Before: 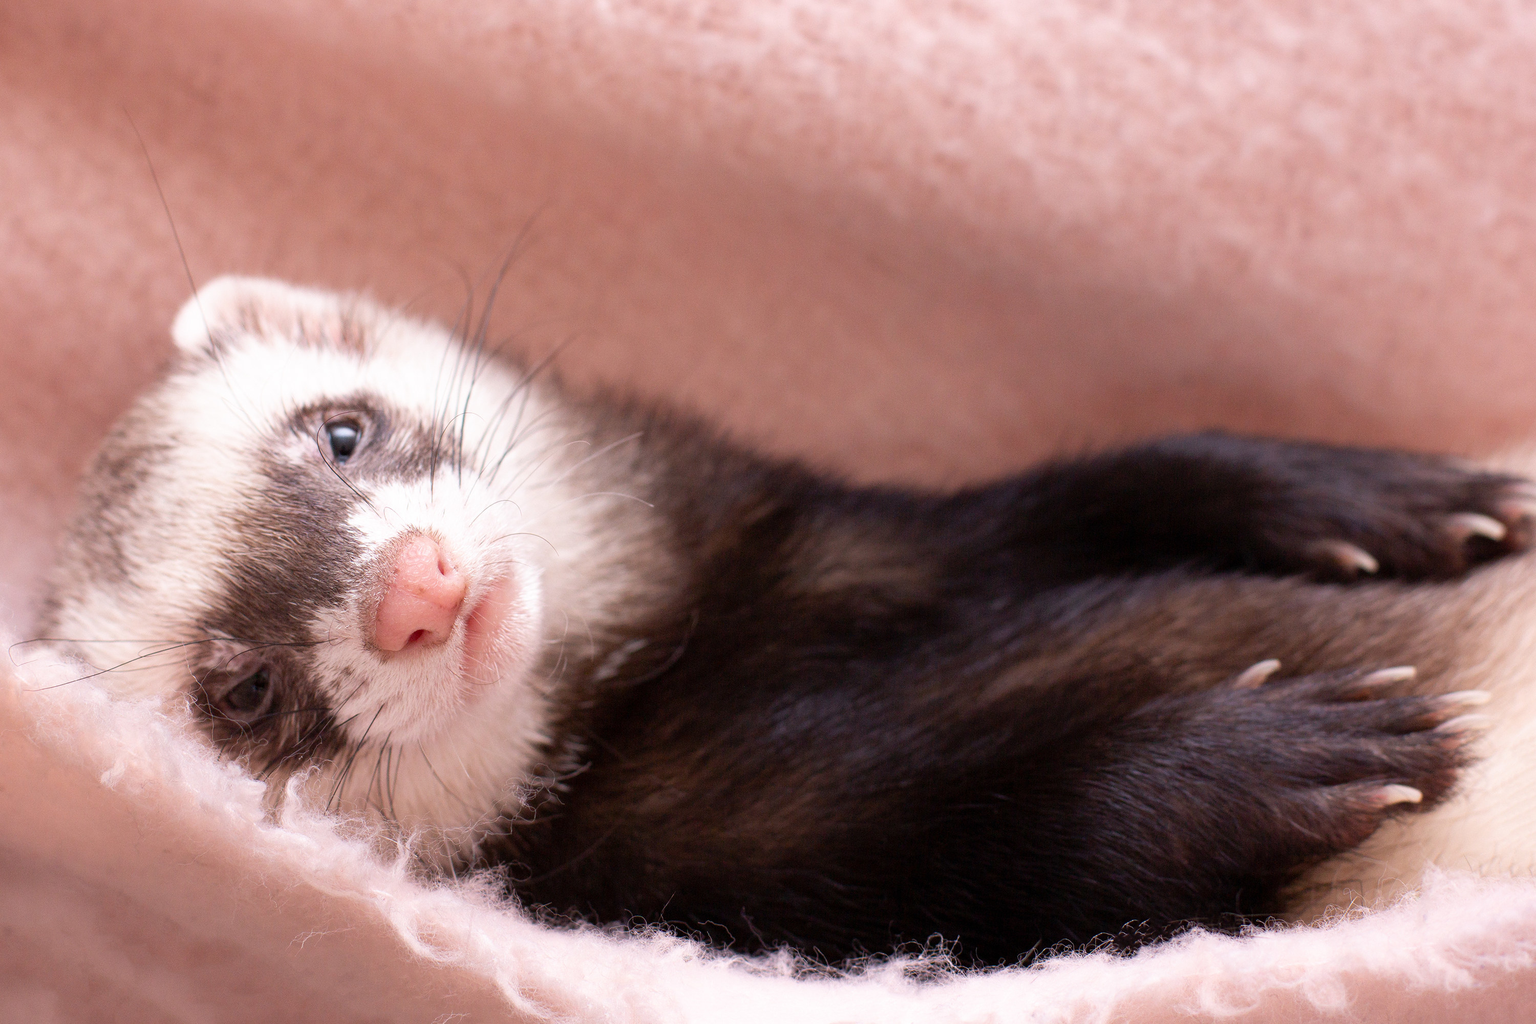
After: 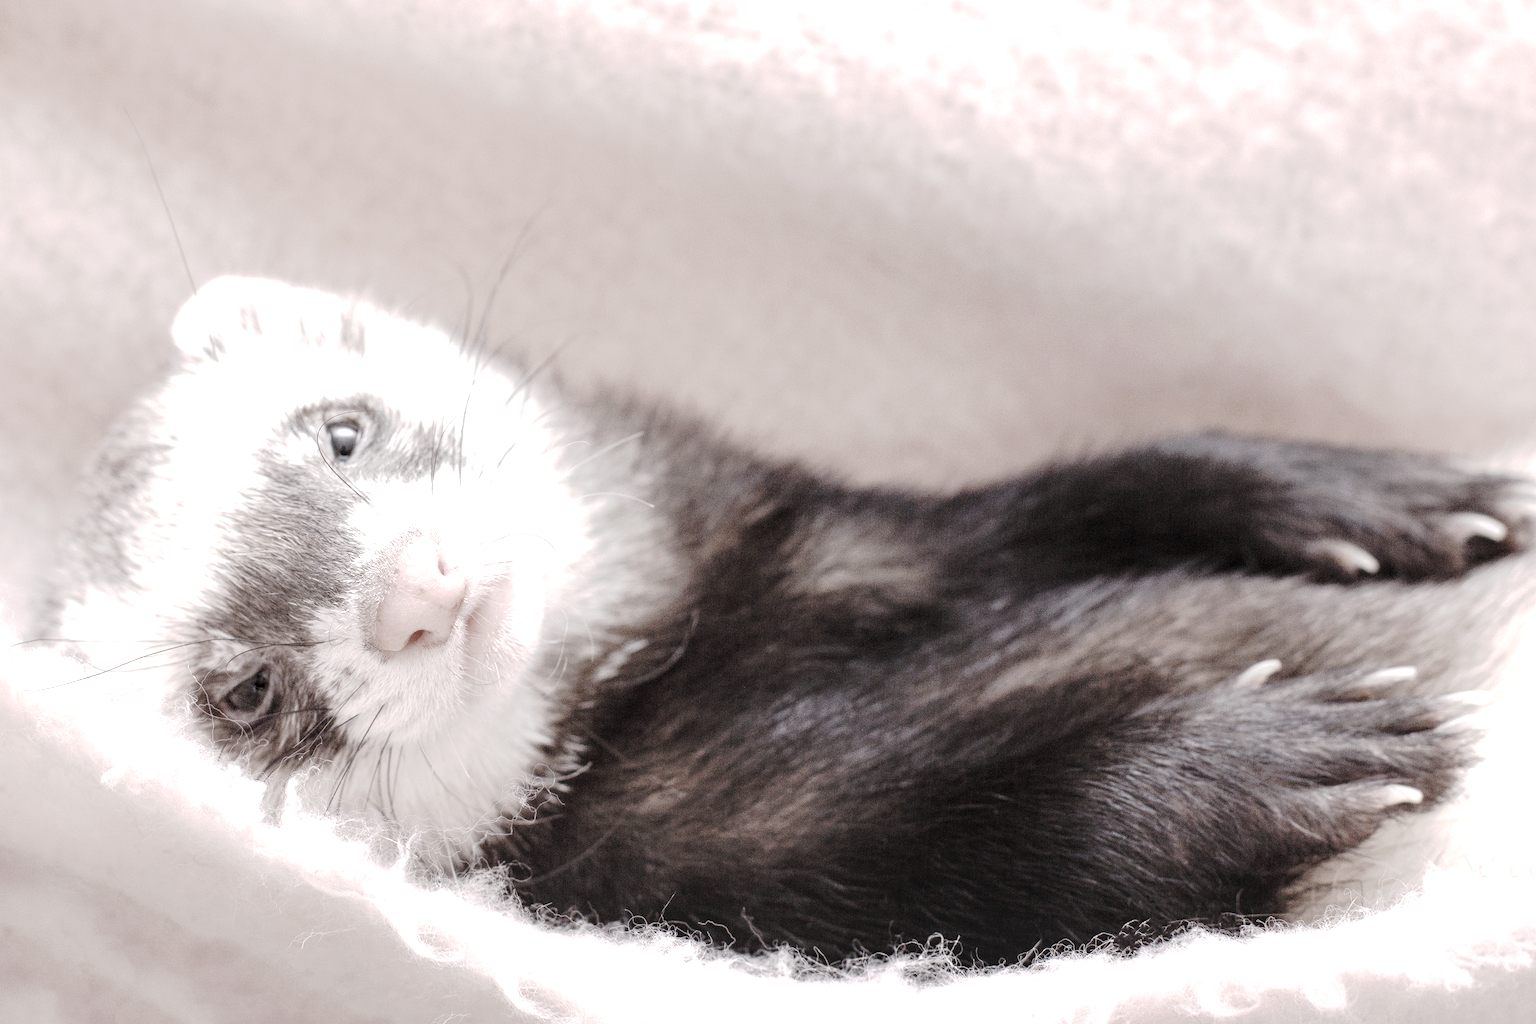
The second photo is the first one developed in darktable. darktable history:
color calibration: illuminant same as pipeline (D50), adaptation XYZ, x 0.346, y 0.358, temperature 5014.84 K, gamut compression 0.995
tone curve: curves: ch0 [(0, 0) (0.003, 0.021) (0.011, 0.033) (0.025, 0.059) (0.044, 0.097) (0.069, 0.141) (0.1, 0.186) (0.136, 0.237) (0.177, 0.298) (0.224, 0.378) (0.277, 0.47) (0.335, 0.542) (0.399, 0.605) (0.468, 0.678) (0.543, 0.724) (0.623, 0.787) (0.709, 0.829) (0.801, 0.875) (0.898, 0.912) (1, 1)], preserve colors none
local contrast: on, module defaults
color zones: curves: ch1 [(0, 0.153) (0.143, 0.15) (0.286, 0.151) (0.429, 0.152) (0.571, 0.152) (0.714, 0.151) (0.857, 0.151) (1, 0.153)]
exposure: exposure 0.698 EV, compensate highlight preservation false
